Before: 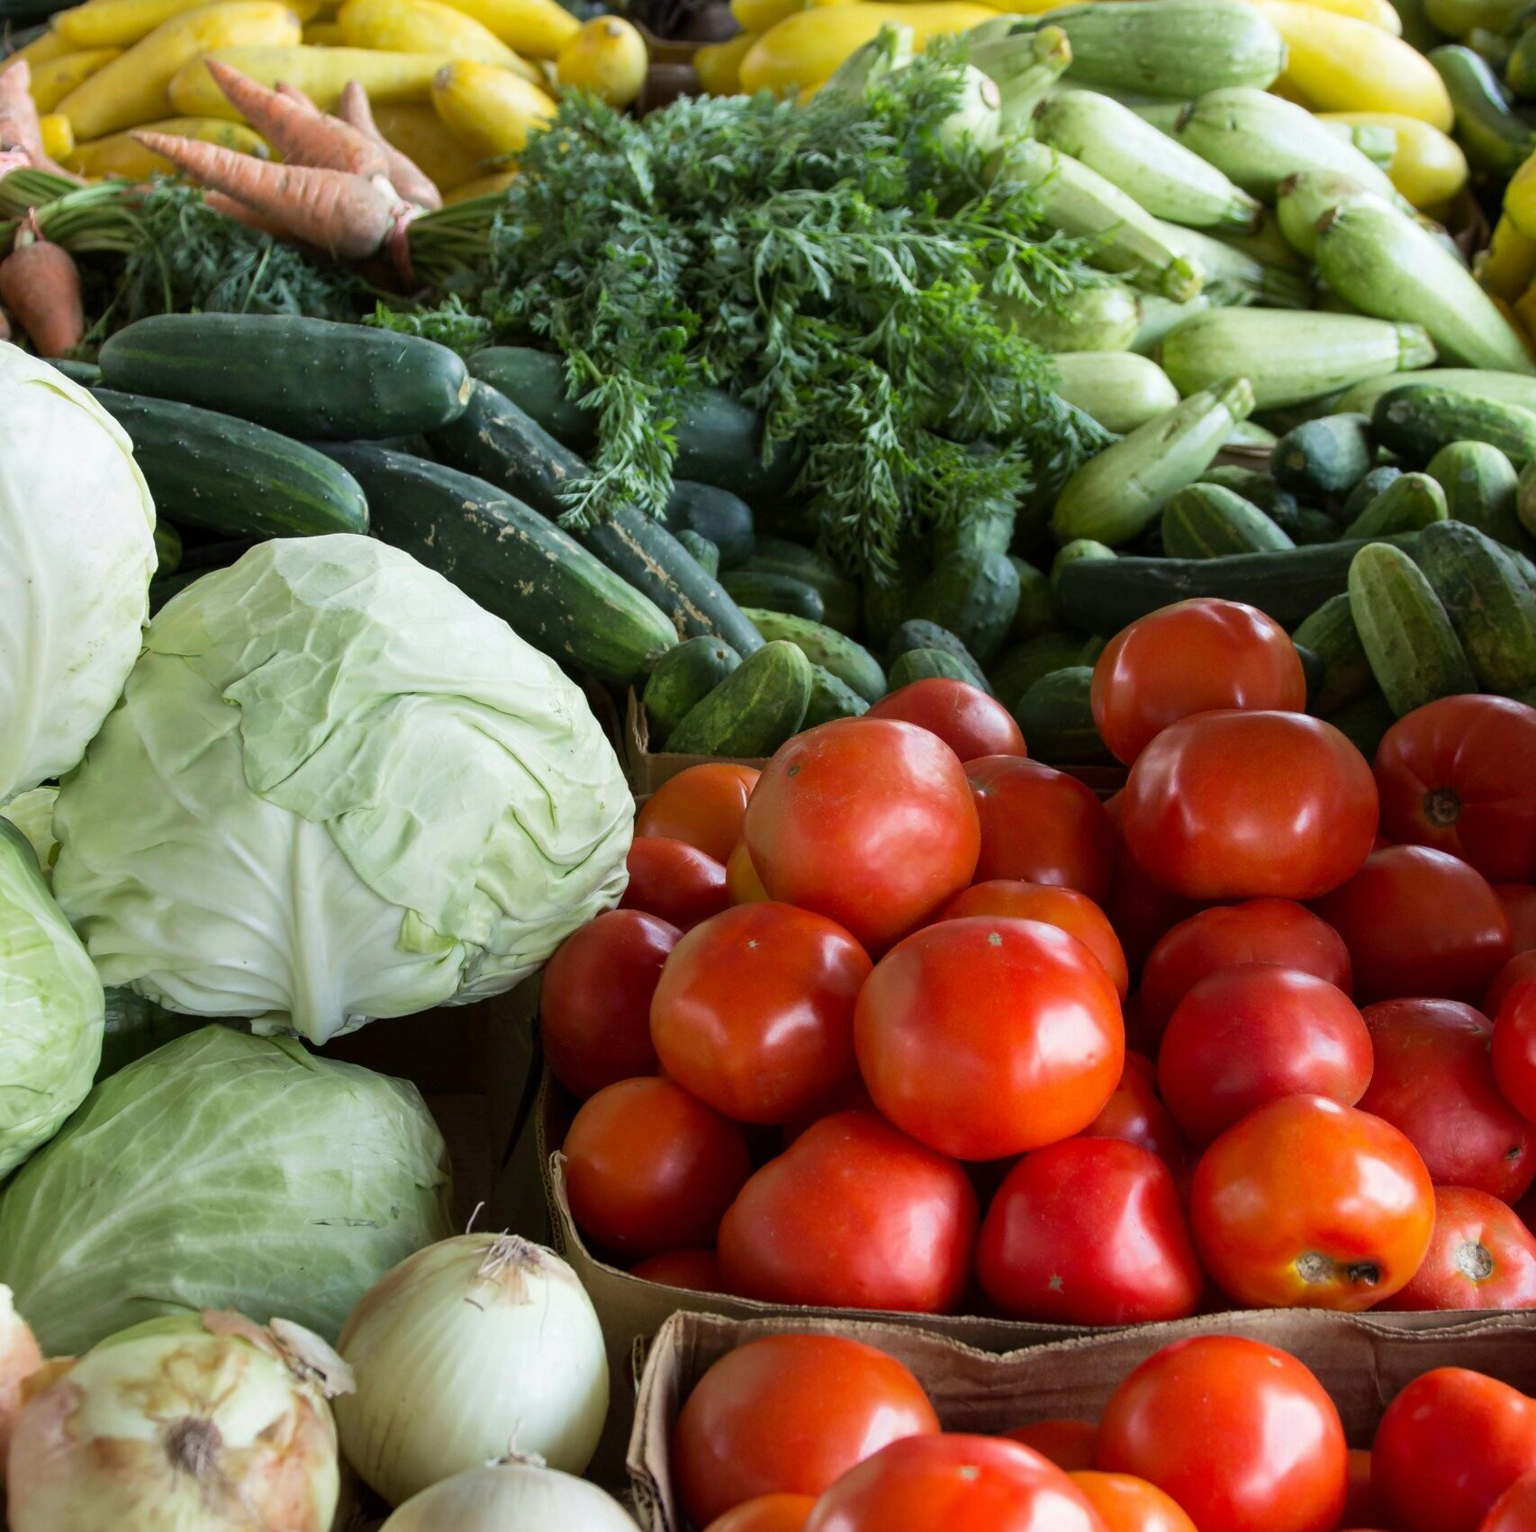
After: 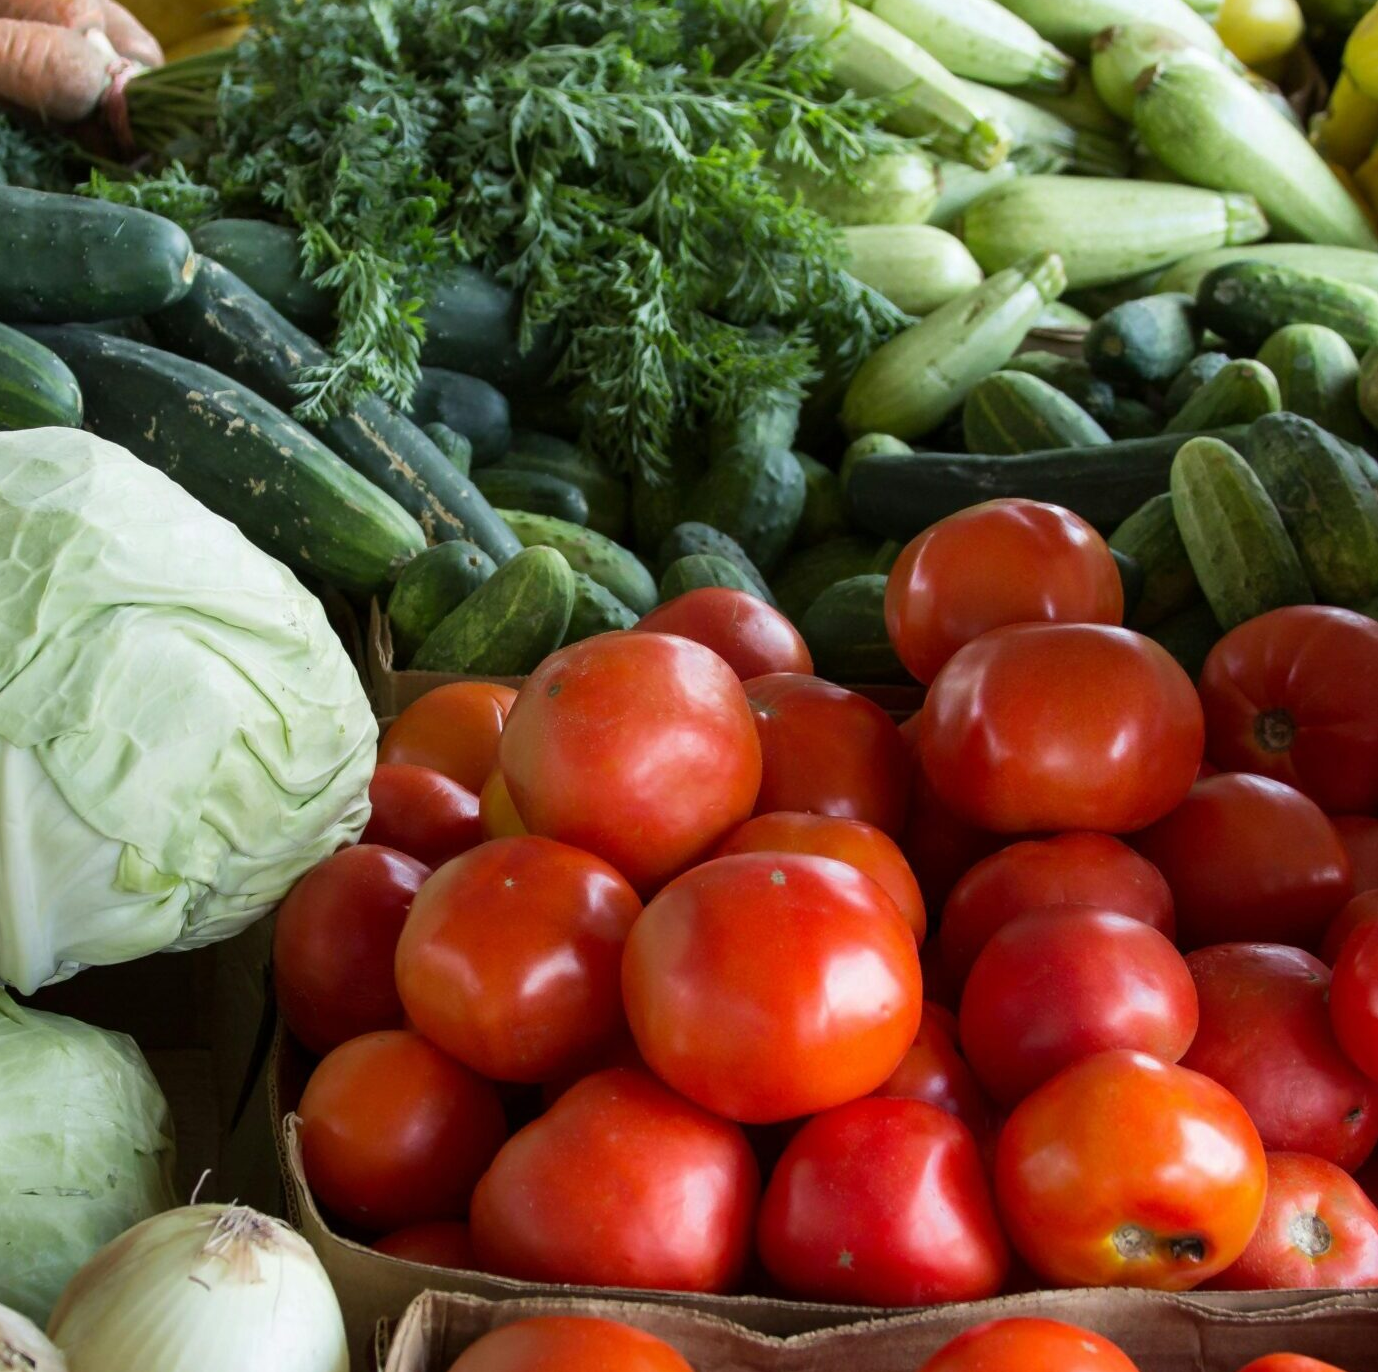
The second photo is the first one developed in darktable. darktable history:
crop: left 19.21%, top 9.773%, right 0%, bottom 9.606%
